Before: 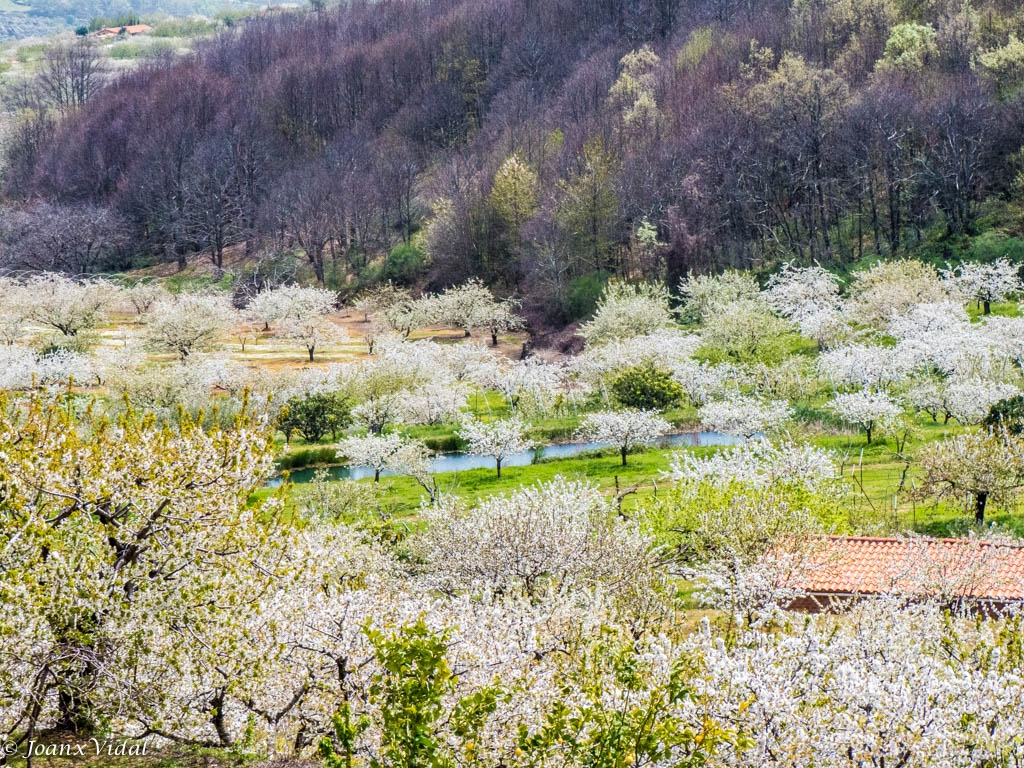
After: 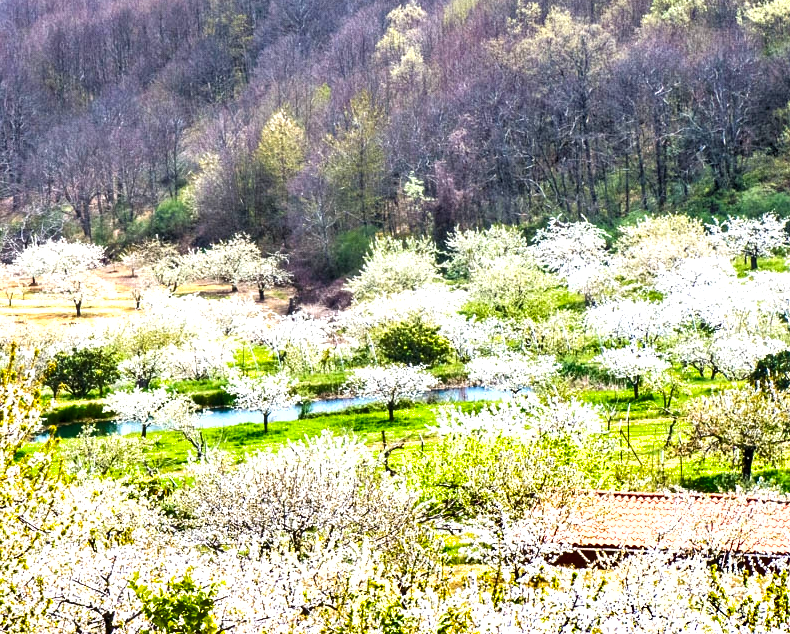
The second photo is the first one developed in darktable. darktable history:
exposure: exposure 0.939 EV, compensate highlight preservation false
crop: left 22.754%, top 5.864%, bottom 11.571%
shadows and highlights: soften with gaussian
levels: levels [0.018, 0.493, 1]
